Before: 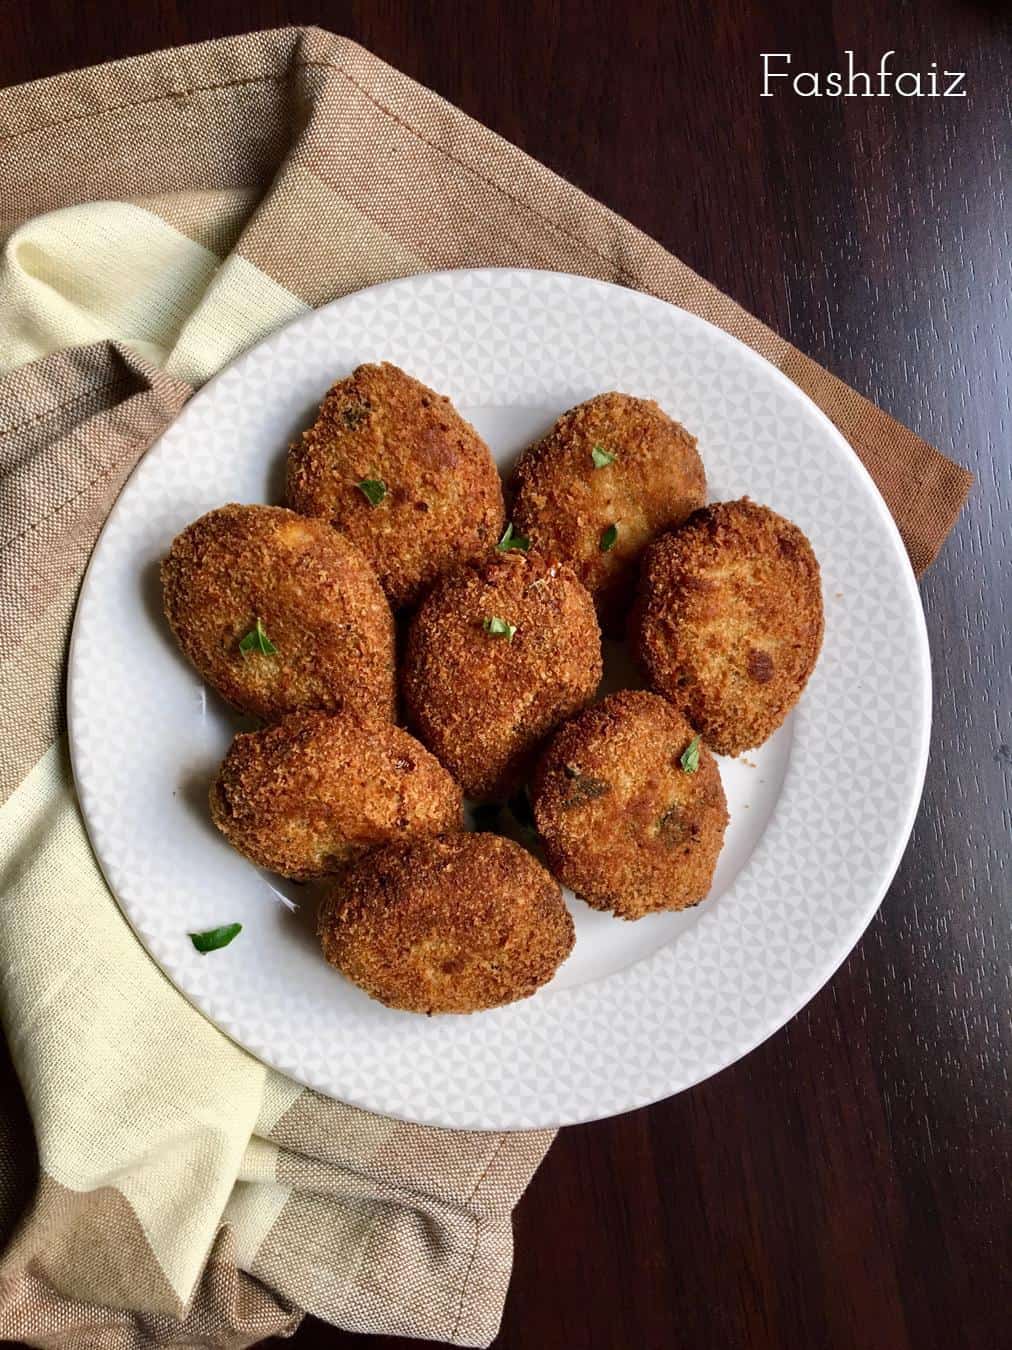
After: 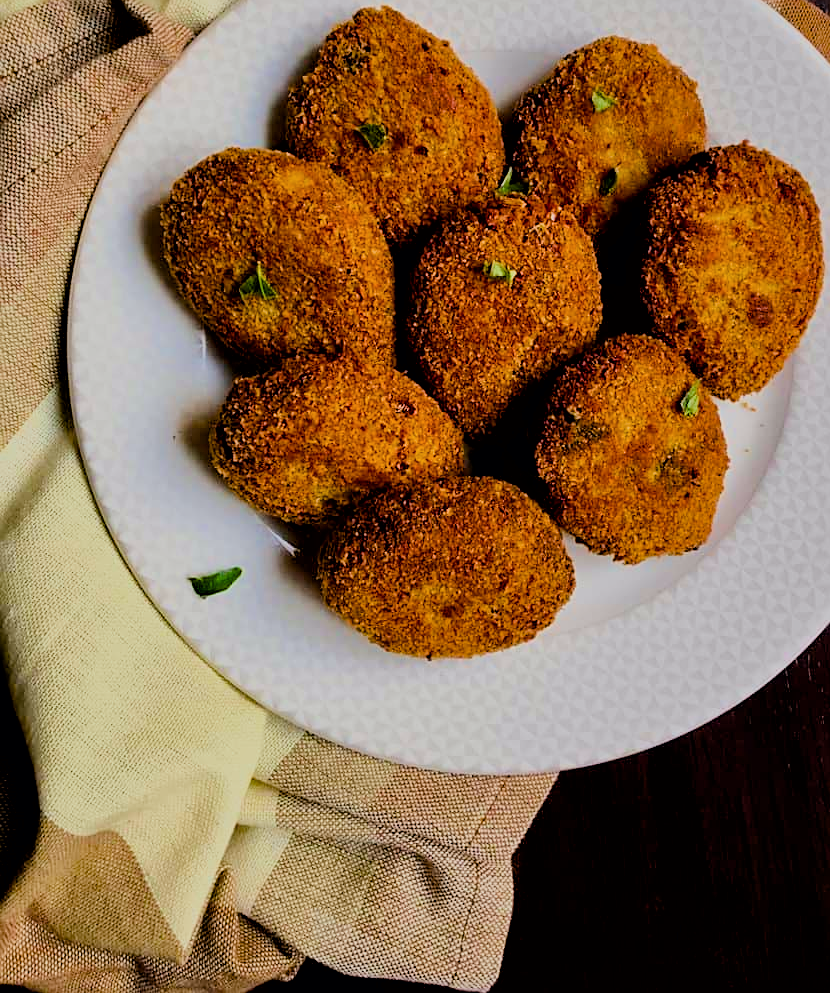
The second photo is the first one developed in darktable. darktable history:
sharpen: on, module defaults
local contrast: mode bilateral grid, contrast 21, coarseness 51, detail 119%, midtone range 0.2
exposure: black level correction 0.005, exposure 0.015 EV, compensate highlight preservation false
filmic rgb: black relative exposure -6.07 EV, white relative exposure 6.97 EV, hardness 2.28, color science v6 (2022)
color balance rgb: power › chroma 0.665%, power › hue 60°, linear chroma grading › global chroma 19.648%, perceptual saturation grading › global saturation 25.386%, global vibrance 20%
crop: top 26.388%, right 17.982%
